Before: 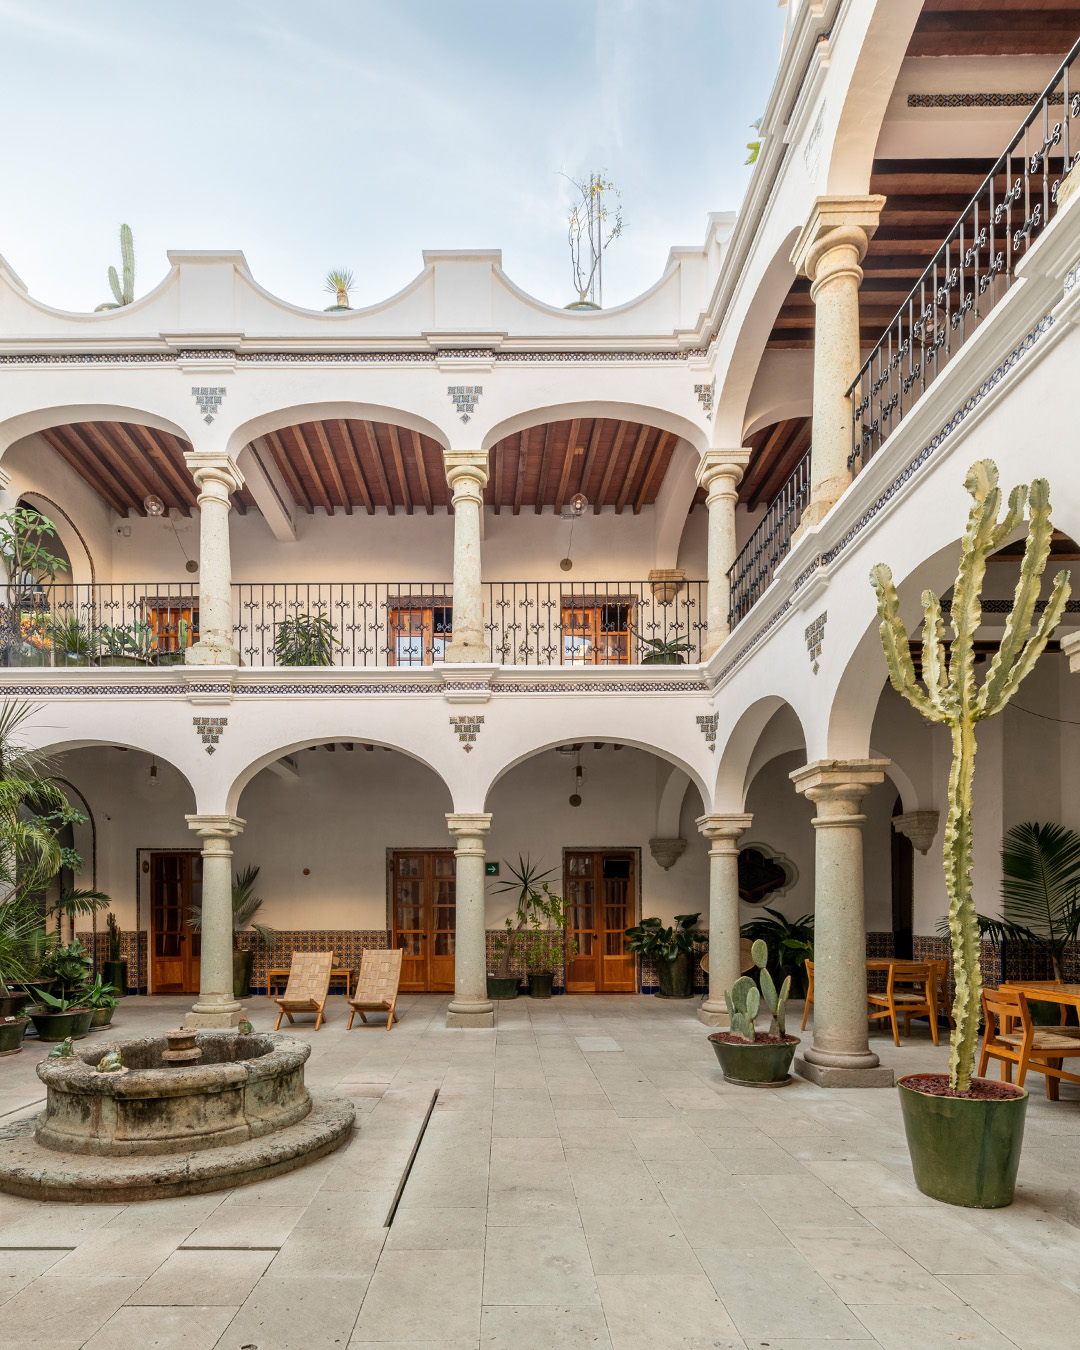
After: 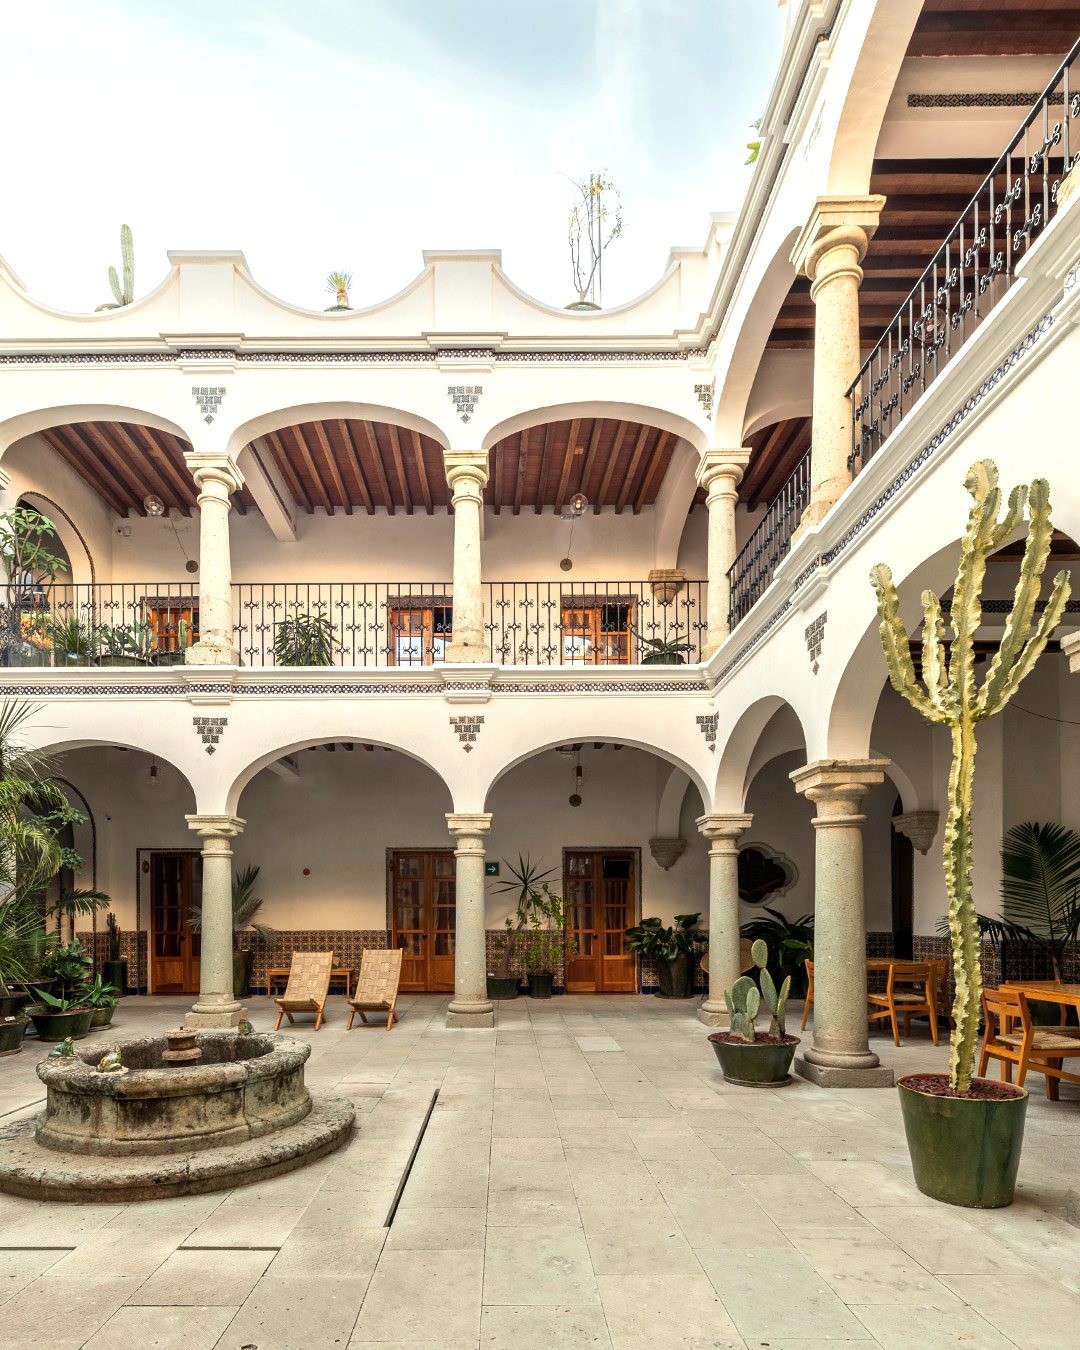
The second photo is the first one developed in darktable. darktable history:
color balance rgb: highlights gain › luminance 5.833%, highlights gain › chroma 2.624%, highlights gain › hue 87.91°, perceptual saturation grading › global saturation 0.029%, perceptual brilliance grading › highlights 10.492%, perceptual brilliance grading › shadows -10.918%
